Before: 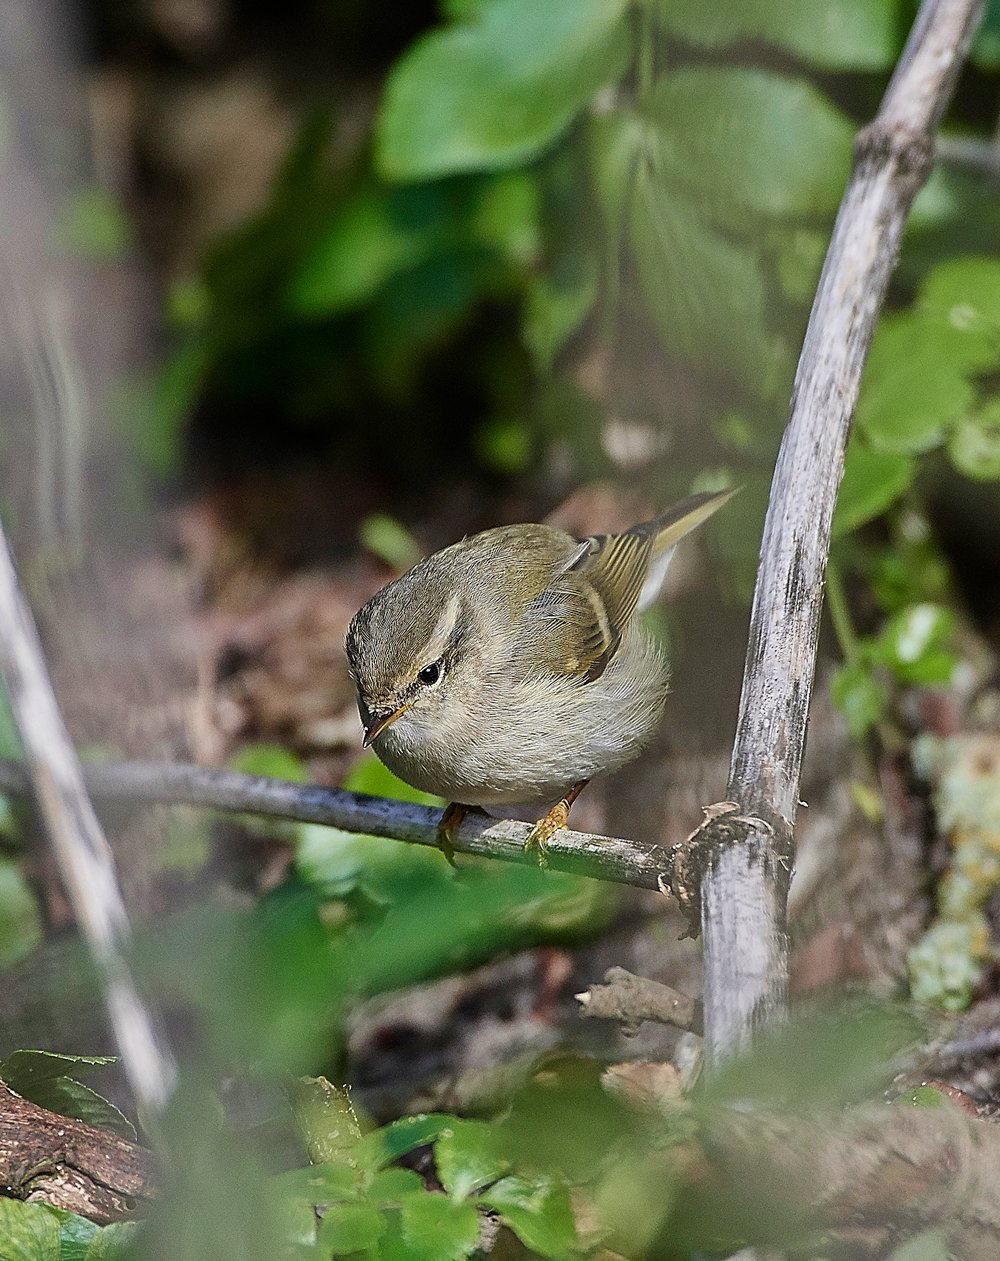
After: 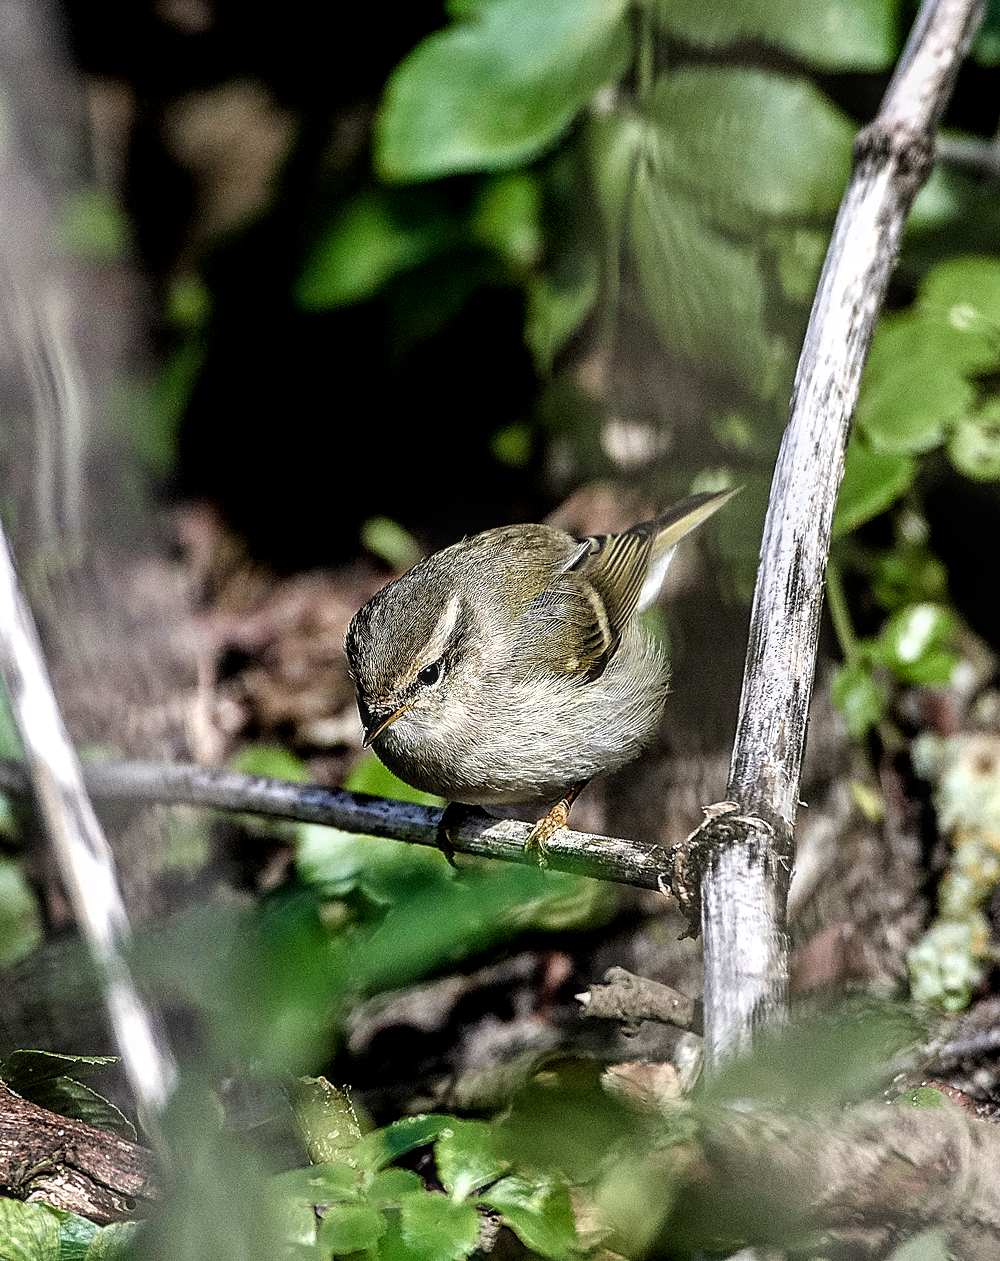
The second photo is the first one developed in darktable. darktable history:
local contrast: on, module defaults
filmic rgb: black relative exposure -8.24 EV, white relative exposure 2.24 EV, threshold 3.05 EV, hardness 7.17, latitude 85.33%, contrast 1.679, highlights saturation mix -3.13%, shadows ↔ highlights balance -2.95%, iterations of high-quality reconstruction 0, enable highlight reconstruction true
exposure: black level correction 0.007, compensate exposure bias true, compensate highlight preservation false
